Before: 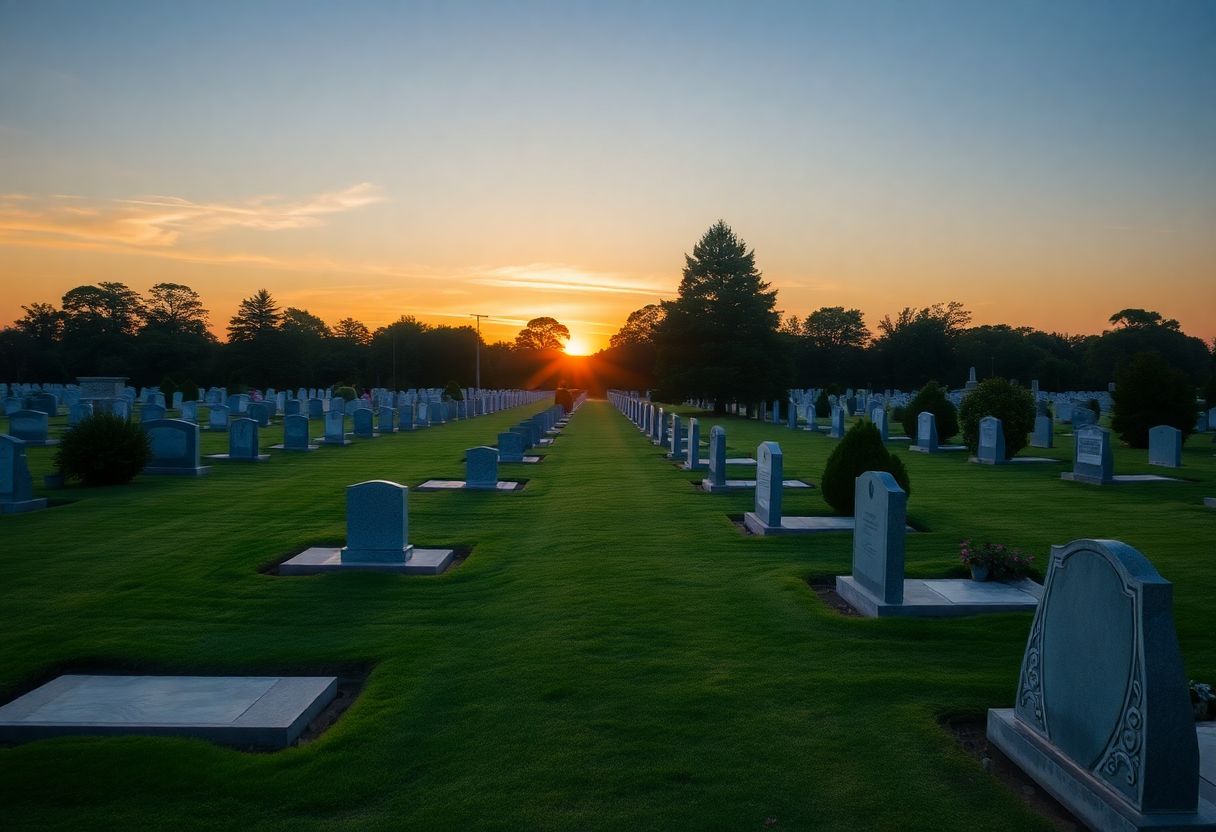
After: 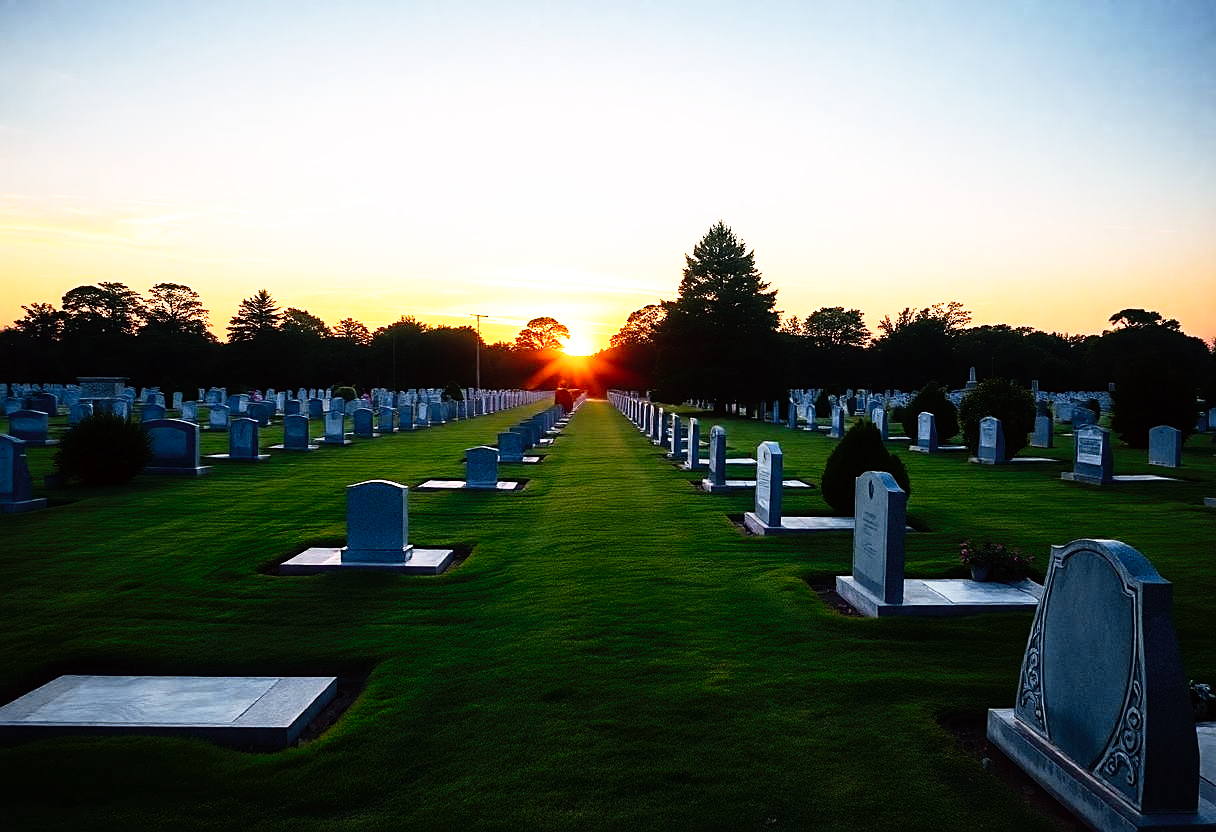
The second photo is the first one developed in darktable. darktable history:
base curve: curves: ch0 [(0, 0) (0.012, 0.01) (0.073, 0.168) (0.31, 0.711) (0.645, 0.957) (1, 1)], preserve colors none
tone equalizer: -8 EV -0.75 EV, -7 EV -0.7 EV, -6 EV -0.6 EV, -5 EV -0.4 EV, -3 EV 0.4 EV, -2 EV 0.6 EV, -1 EV 0.7 EV, +0 EV 0.75 EV, edges refinement/feathering 500, mask exposure compensation -1.57 EV, preserve details no
tone curve: curves: ch0 [(0, 0) (0.253, 0.237) (1, 1)]; ch1 [(0, 0) (0.401, 0.42) (0.442, 0.47) (0.491, 0.495) (0.511, 0.523) (0.557, 0.565) (0.66, 0.683) (1, 1)]; ch2 [(0, 0) (0.394, 0.413) (0.5, 0.5) (0.578, 0.568) (1, 1)], color space Lab, independent channels, preserve colors none
sharpen: on, module defaults
